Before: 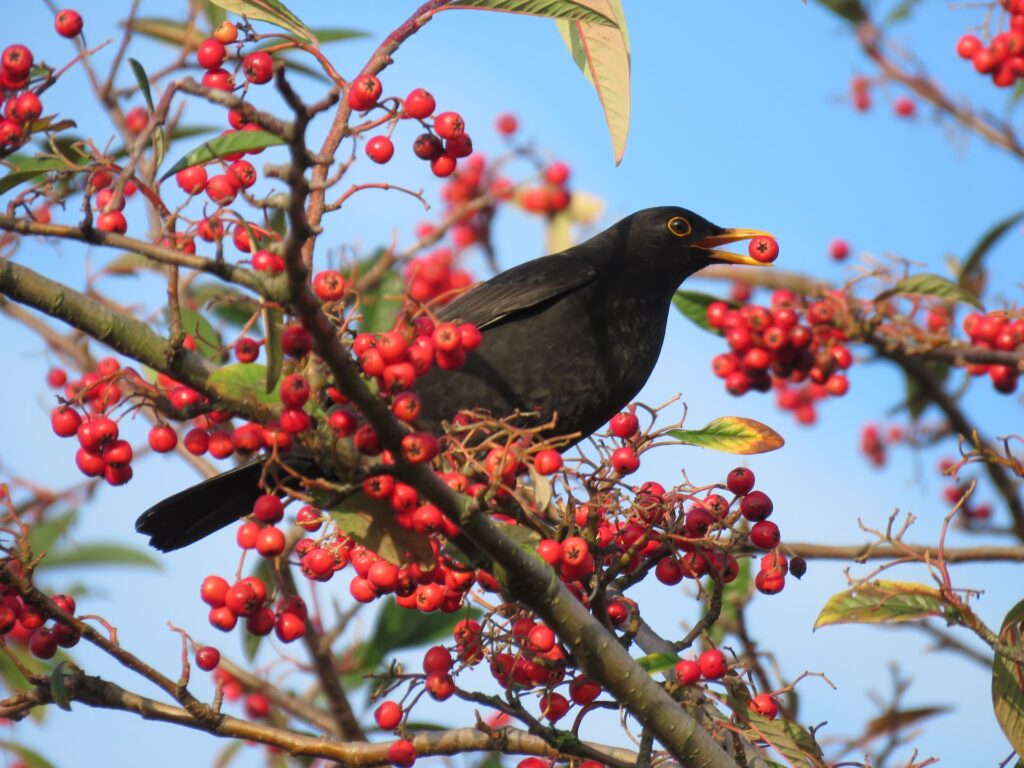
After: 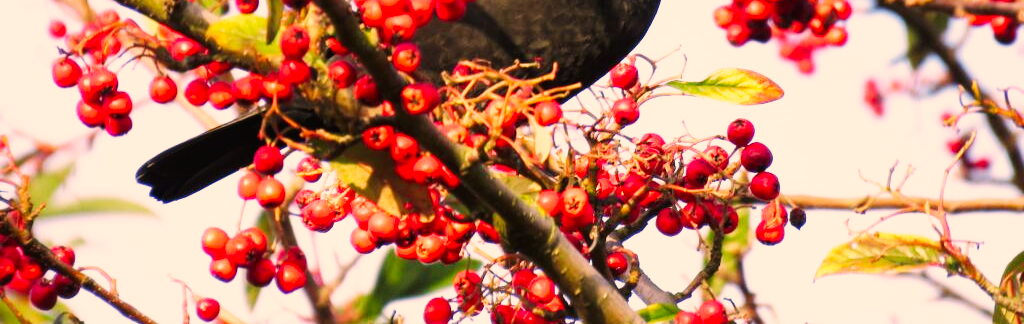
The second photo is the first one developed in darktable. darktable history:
color correction: highlights a* 17.88, highlights b* 18.79
base curve: curves: ch0 [(0, 0) (0.007, 0.004) (0.027, 0.03) (0.046, 0.07) (0.207, 0.54) (0.442, 0.872) (0.673, 0.972) (1, 1)], preserve colors none
crop: top 45.551%, bottom 12.262%
